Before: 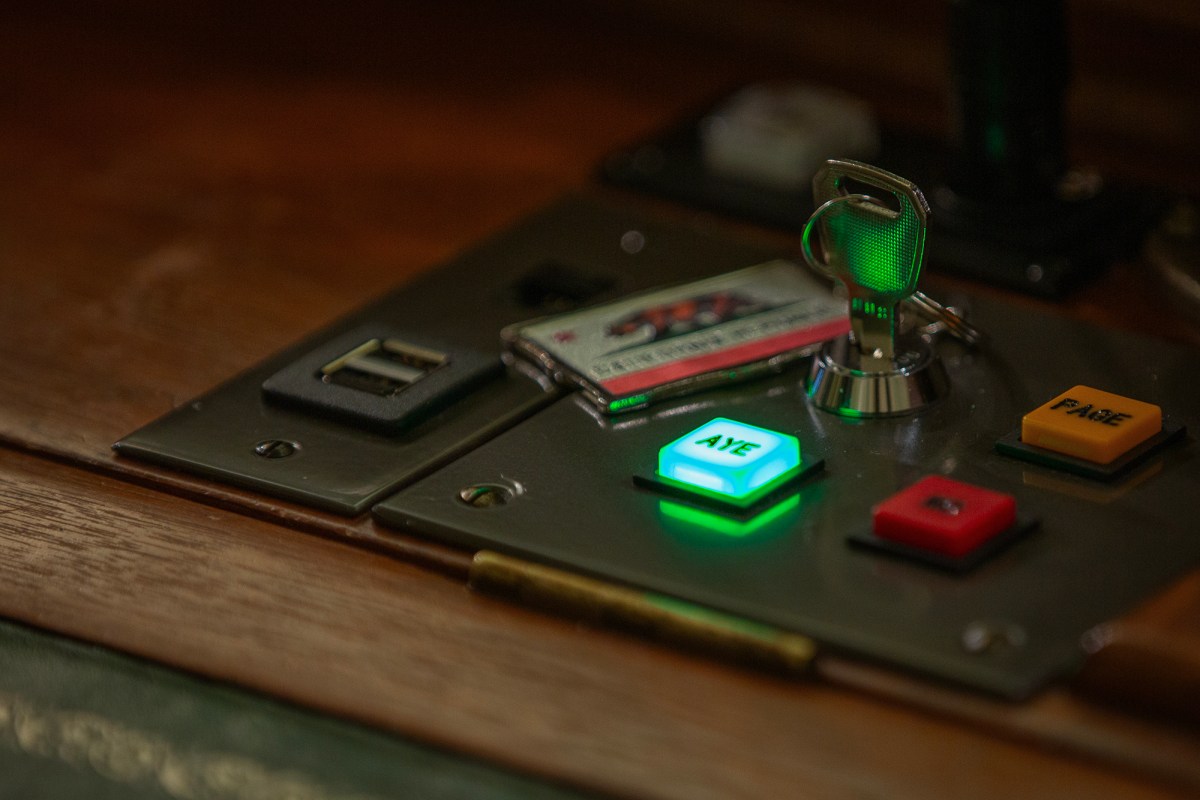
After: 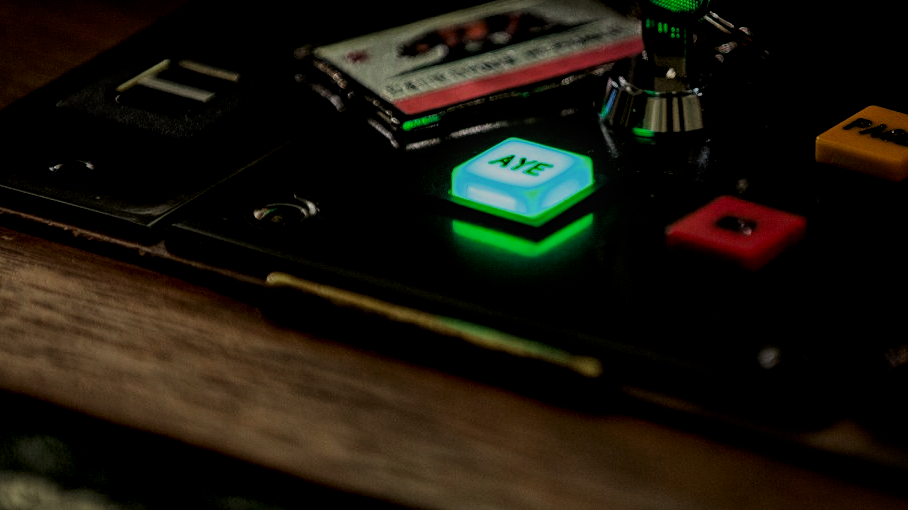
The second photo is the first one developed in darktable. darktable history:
local contrast: on, module defaults
contrast brightness saturation: brightness -0.09
filmic rgb: black relative exposure -3.21 EV, white relative exposure 7.02 EV, hardness 1.46, contrast 1.35
crop and rotate: left 17.299%, top 35.115%, right 7.015%, bottom 1.024%
